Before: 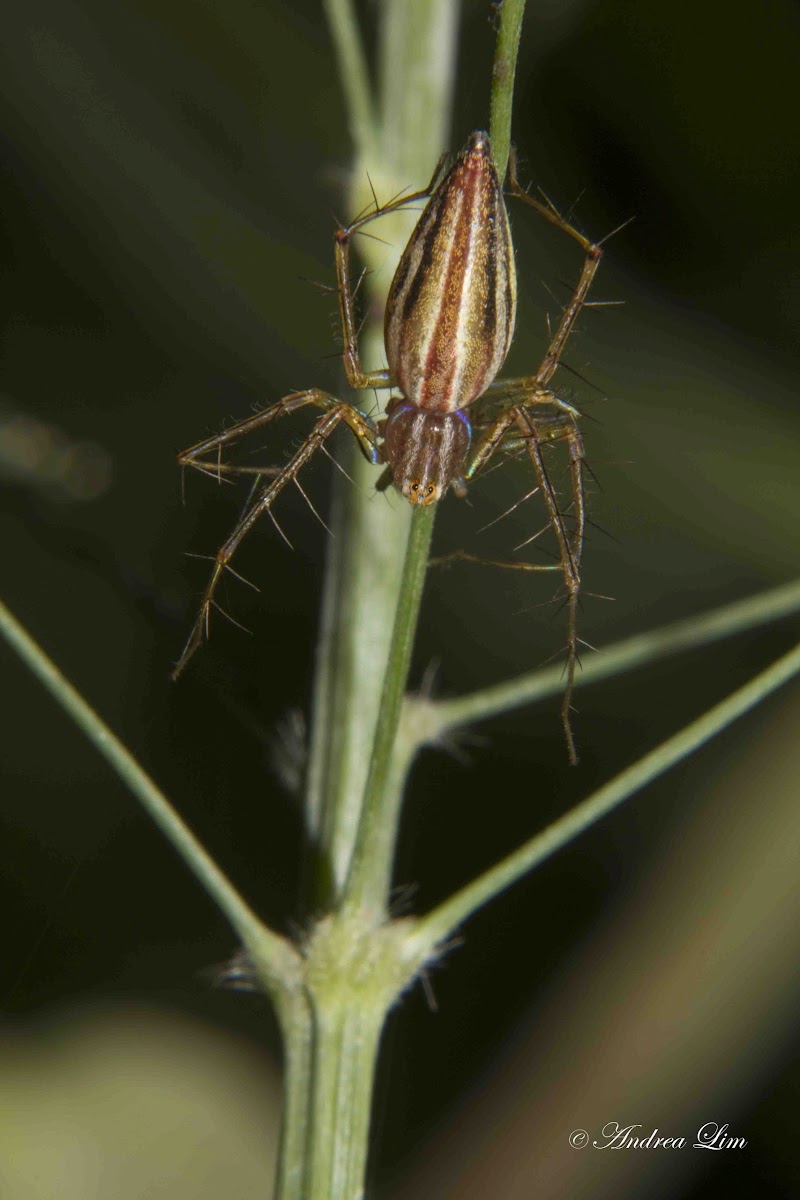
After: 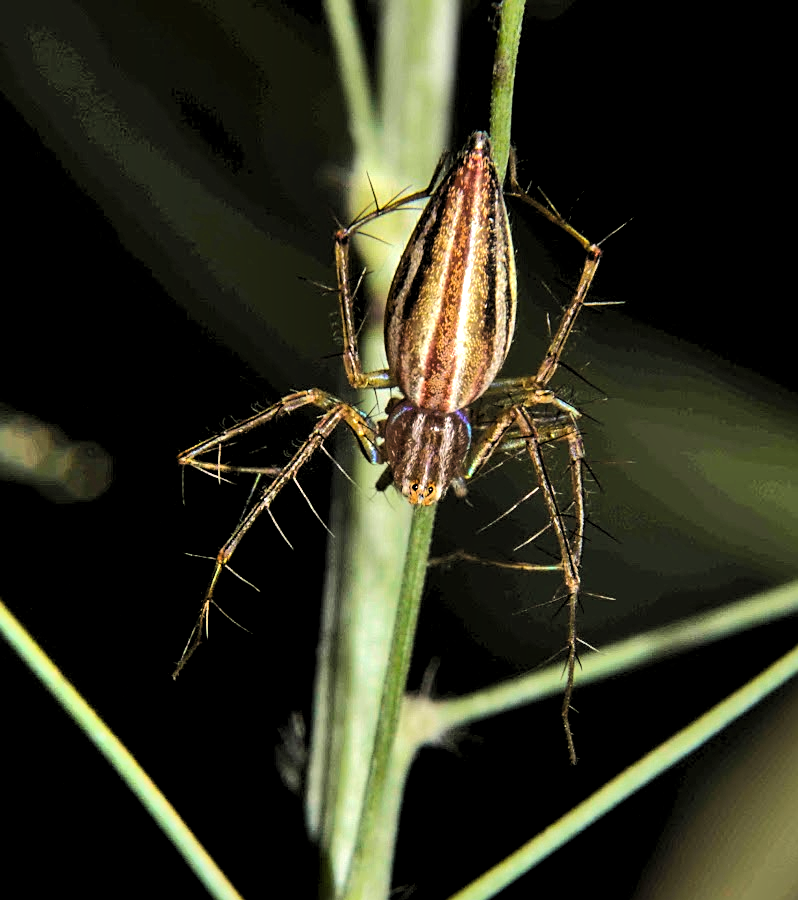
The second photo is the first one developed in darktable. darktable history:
shadows and highlights: shadows 60, soften with gaussian
contrast brightness saturation: contrast 0.04, saturation 0.07
exposure: exposure 0.178 EV, compensate exposure bias true, compensate highlight preservation false
crop: bottom 24.967%
levels: levels [0.129, 0.519, 0.867]
sharpen: on, module defaults
